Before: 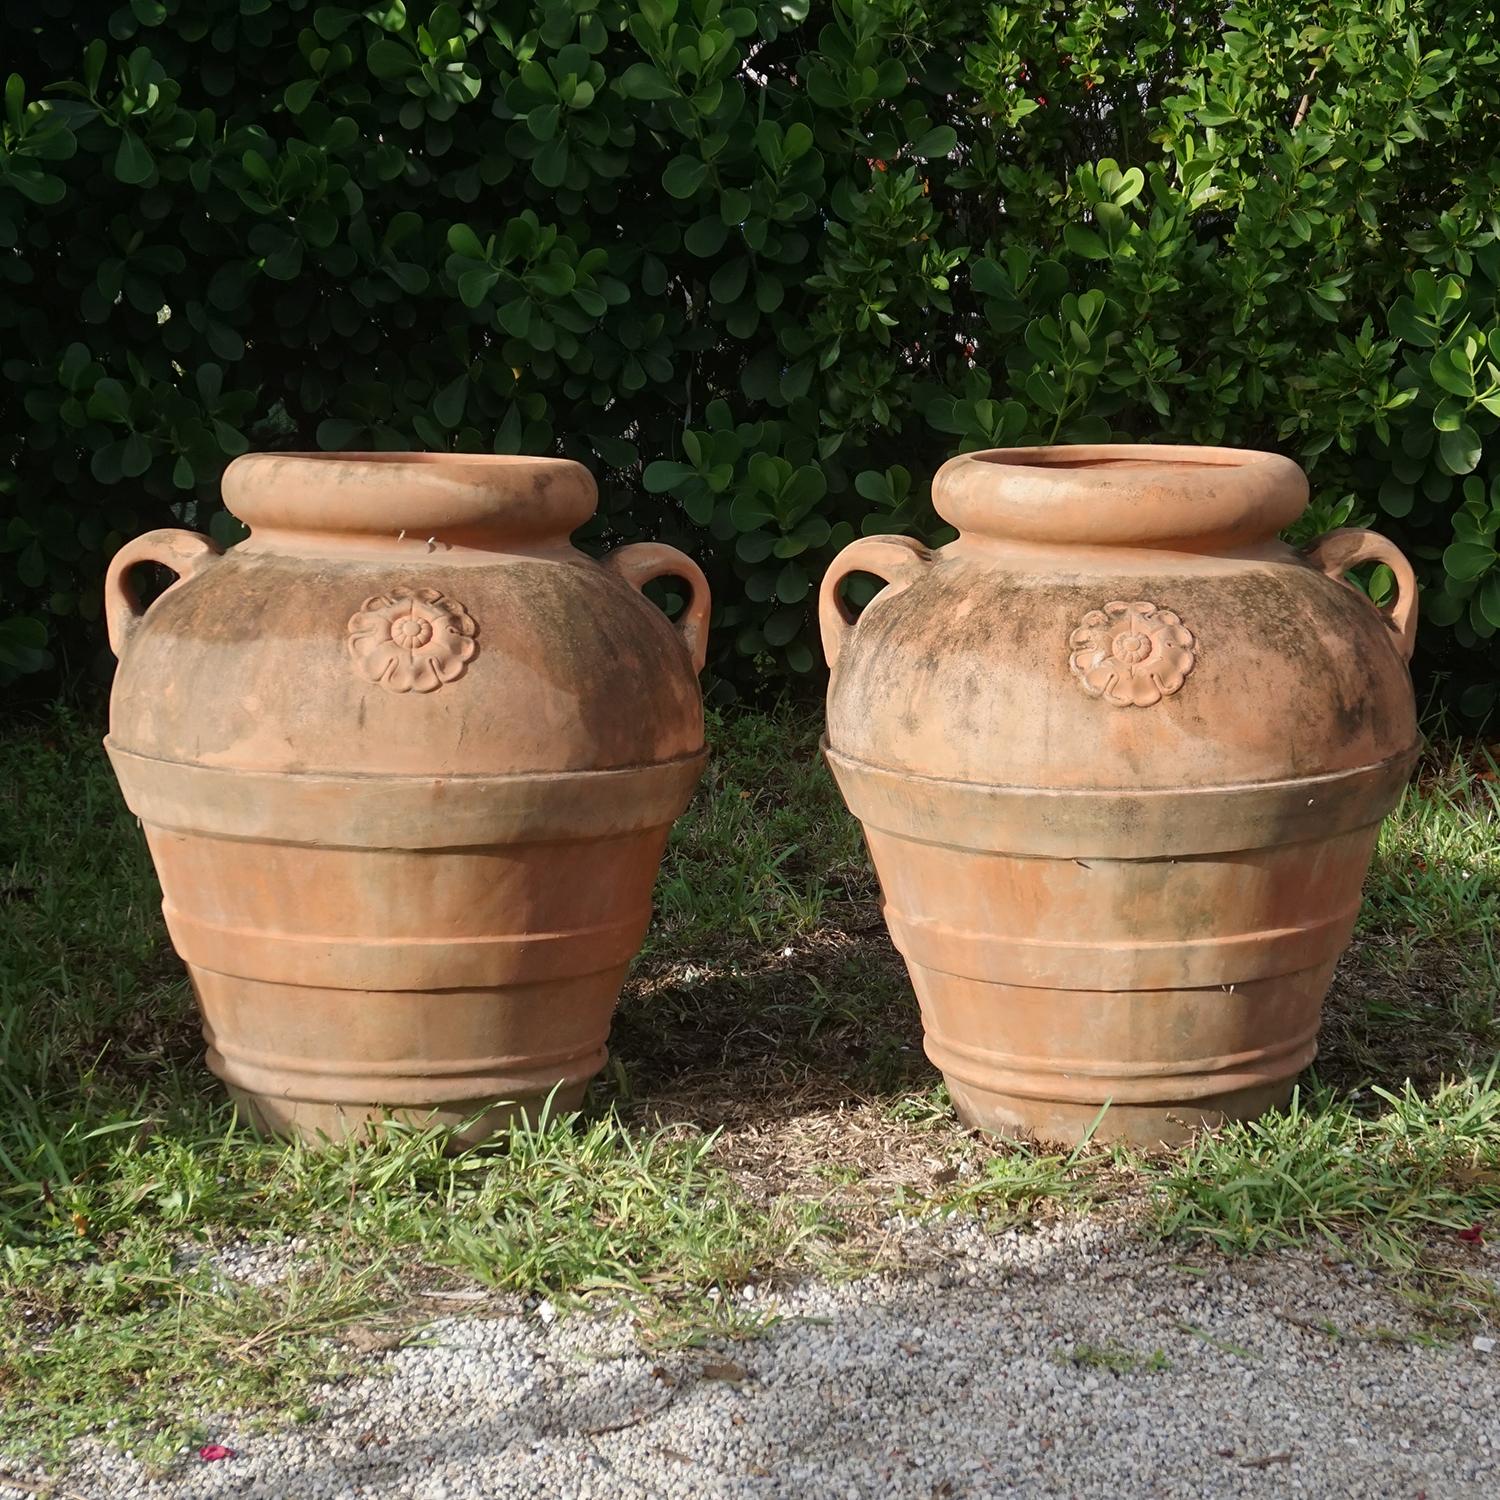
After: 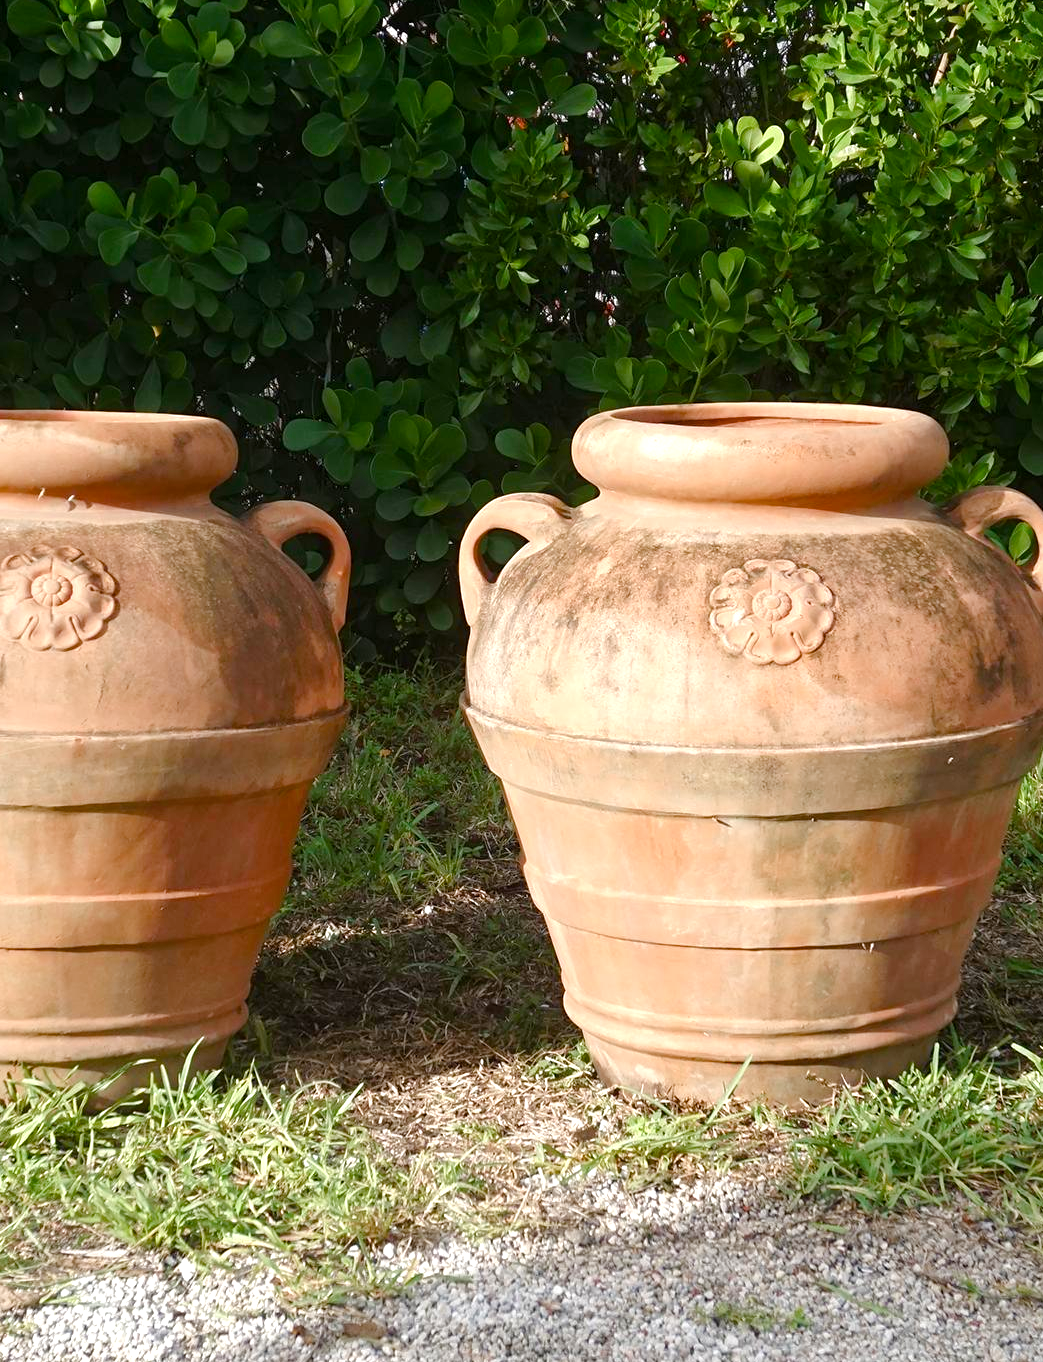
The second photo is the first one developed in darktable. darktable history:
exposure: exposure 0.2 EV, compensate highlight preservation false
color balance rgb: perceptual saturation grading › global saturation 20%, perceptual saturation grading › highlights -50%, perceptual saturation grading › shadows 30%, perceptual brilliance grading › global brilliance 10%, perceptual brilliance grading › shadows 15%
crop and rotate: left 24.034%, top 2.838%, right 6.406%, bottom 6.299%
